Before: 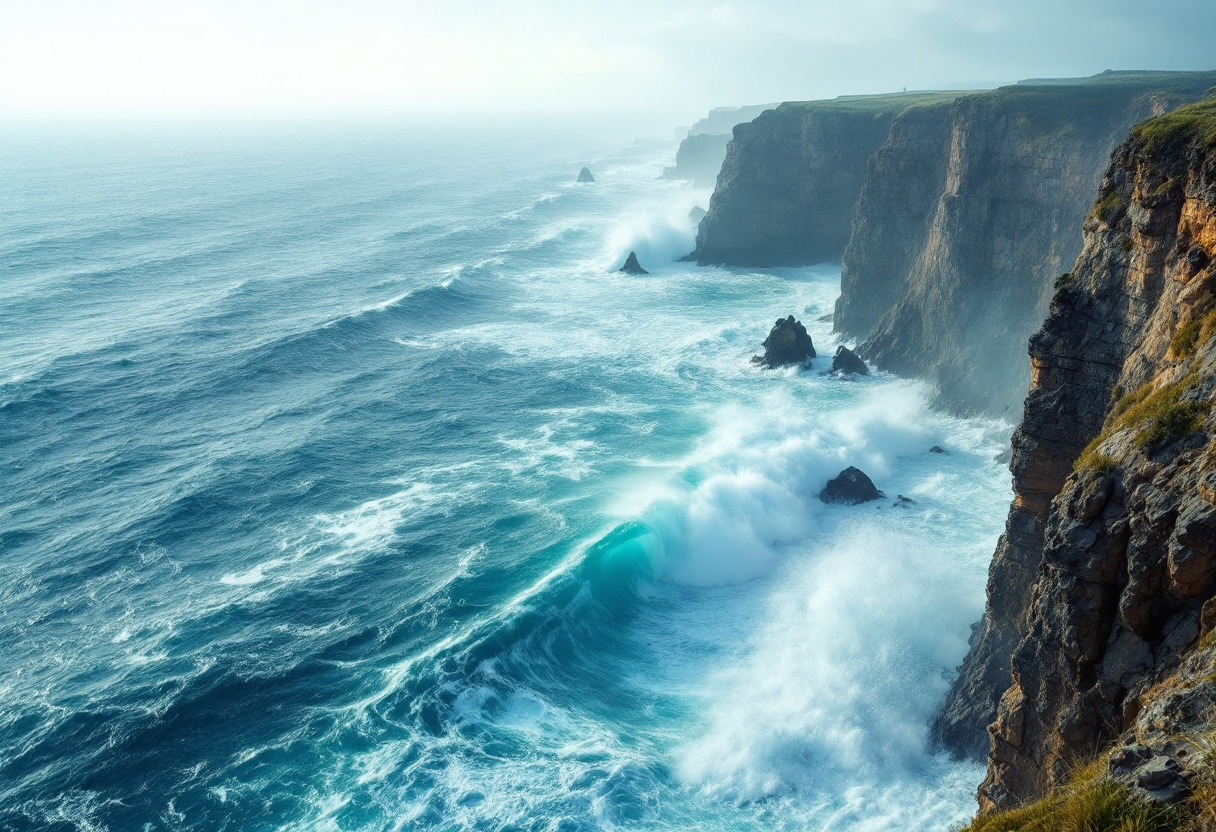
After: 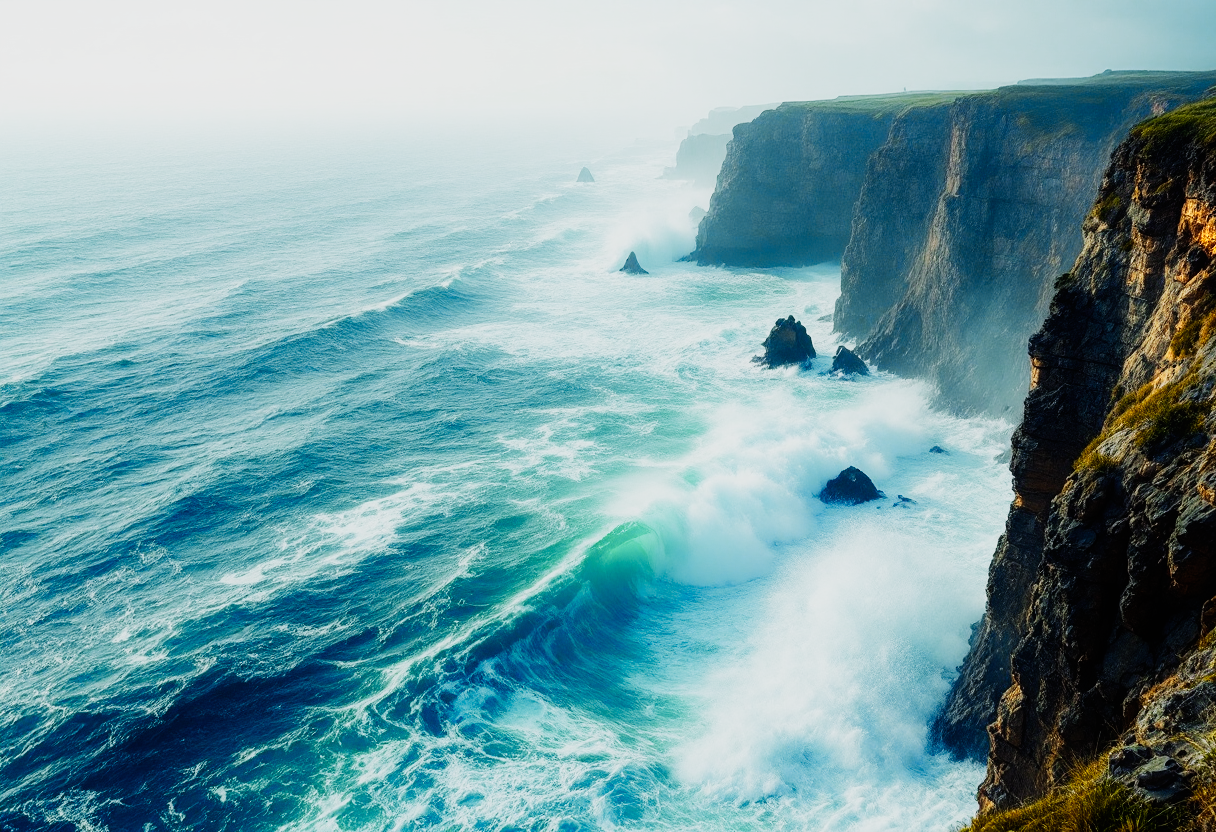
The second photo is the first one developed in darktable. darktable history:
sigmoid: contrast 2, skew -0.2, preserve hue 0%, red attenuation 0.1, red rotation 0.035, green attenuation 0.1, green rotation -0.017, blue attenuation 0.15, blue rotation -0.052, base primaries Rec2020
color zones: curves: ch0 [(0.099, 0.624) (0.257, 0.596) (0.384, 0.376) (0.529, 0.492) (0.697, 0.564) (0.768, 0.532) (0.908, 0.644)]; ch1 [(0.112, 0.564) (0.254, 0.612) (0.432, 0.676) (0.592, 0.456) (0.743, 0.684) (0.888, 0.536)]; ch2 [(0.25, 0.5) (0.469, 0.36) (0.75, 0.5)]
contrast equalizer: y [[0.5, 0.486, 0.447, 0.446, 0.489, 0.5], [0.5 ×6], [0.5 ×6], [0 ×6], [0 ×6]]
